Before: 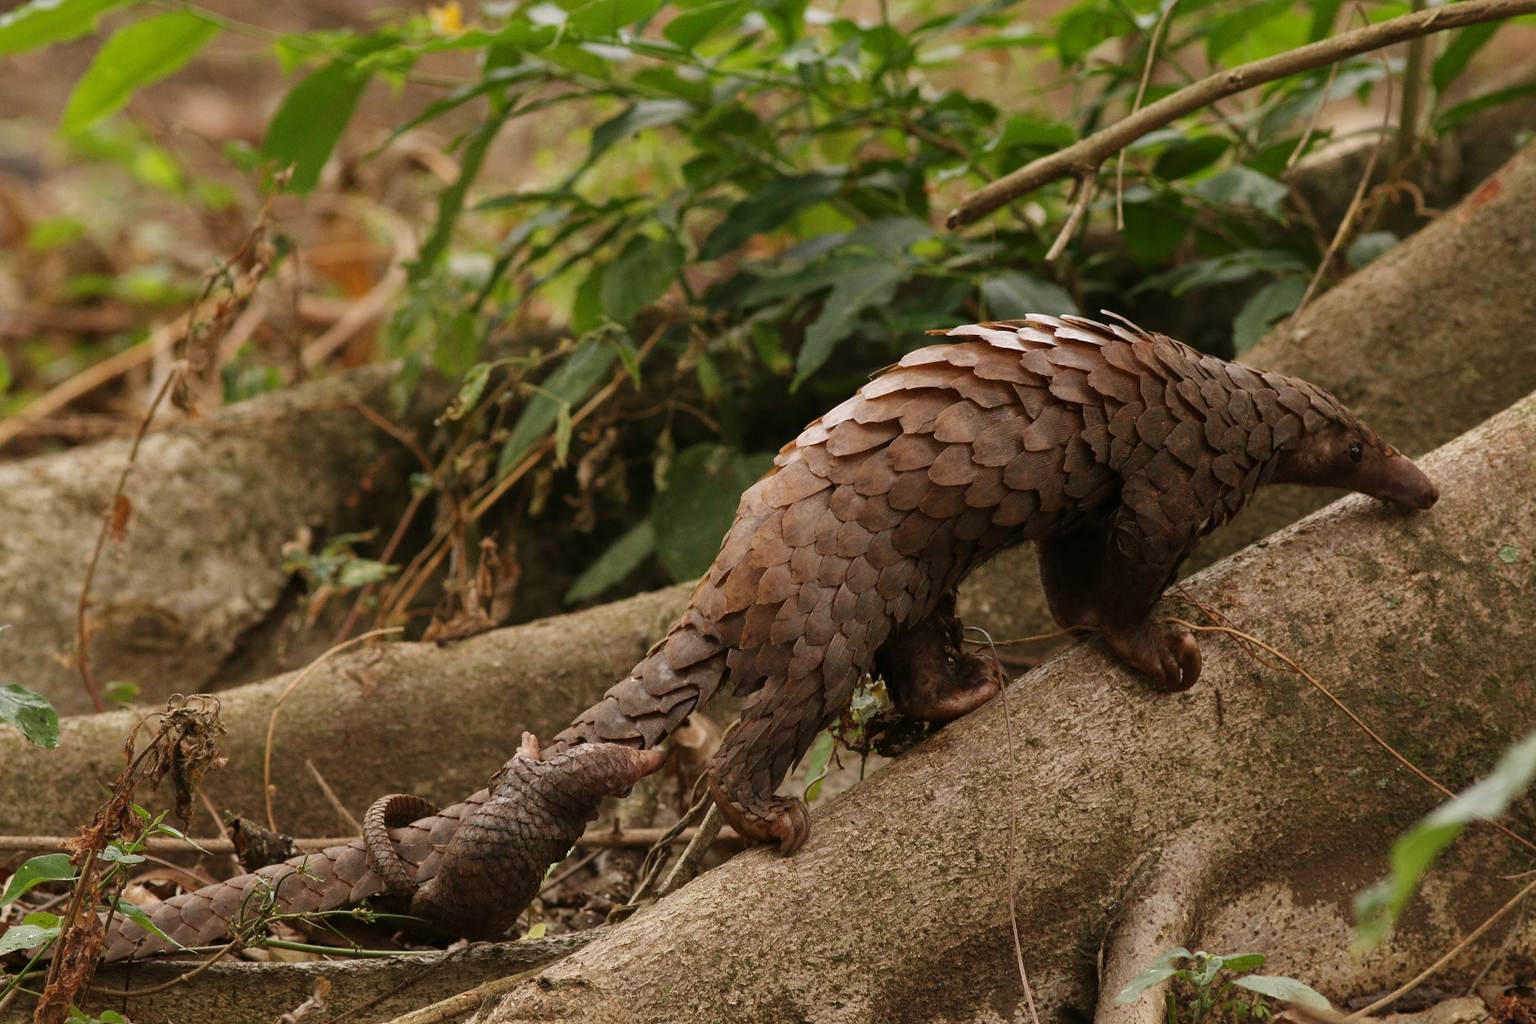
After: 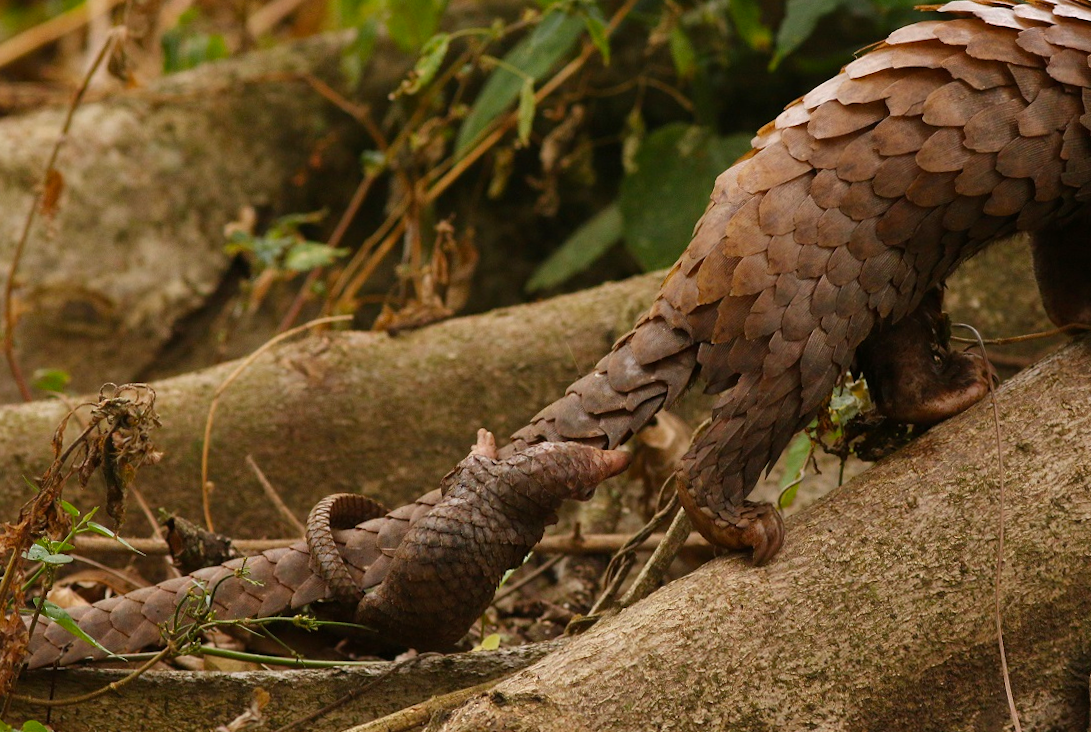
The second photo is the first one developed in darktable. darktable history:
color balance rgb: linear chroma grading › global chroma 15.397%, perceptual saturation grading › global saturation -0.018%, global vibrance 20%
crop and rotate: angle -0.815°, left 3.76%, top 31.657%, right 28.382%
